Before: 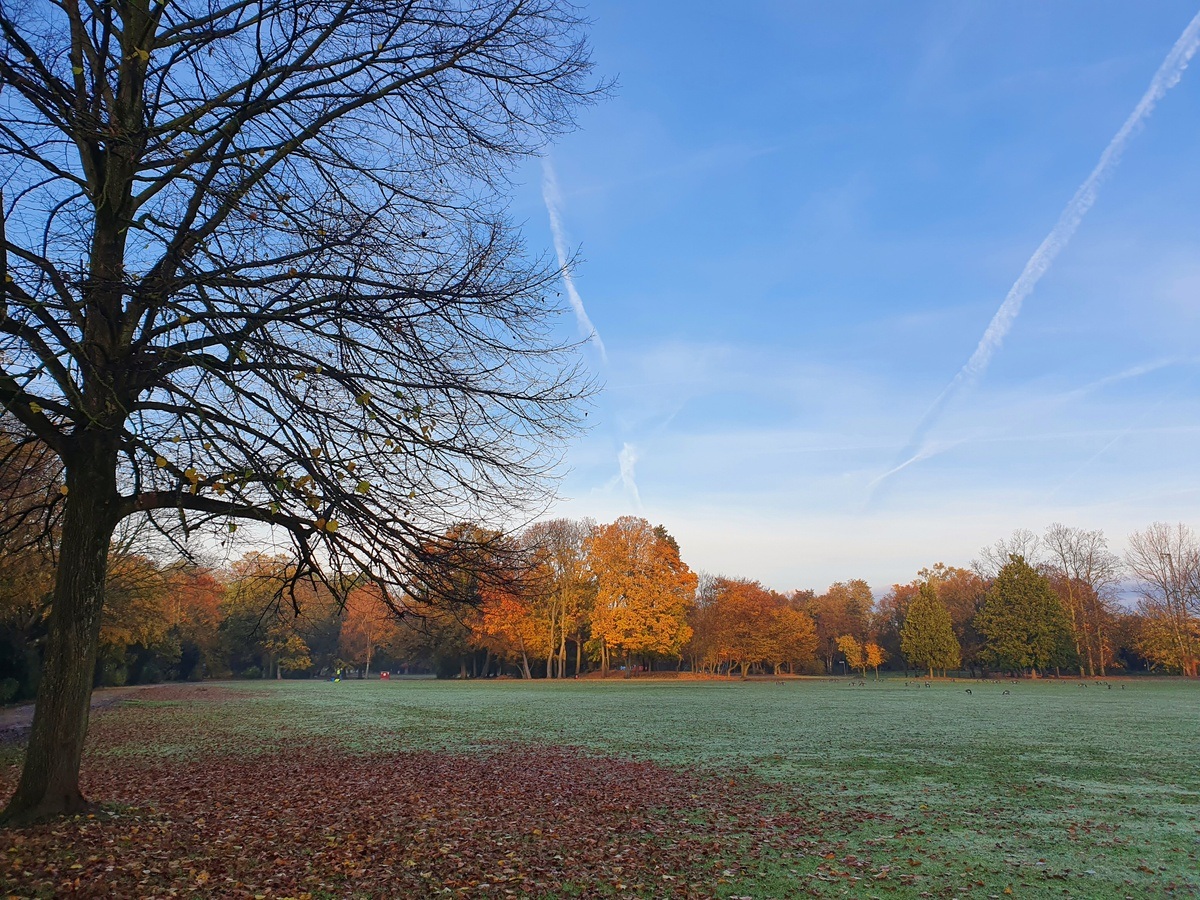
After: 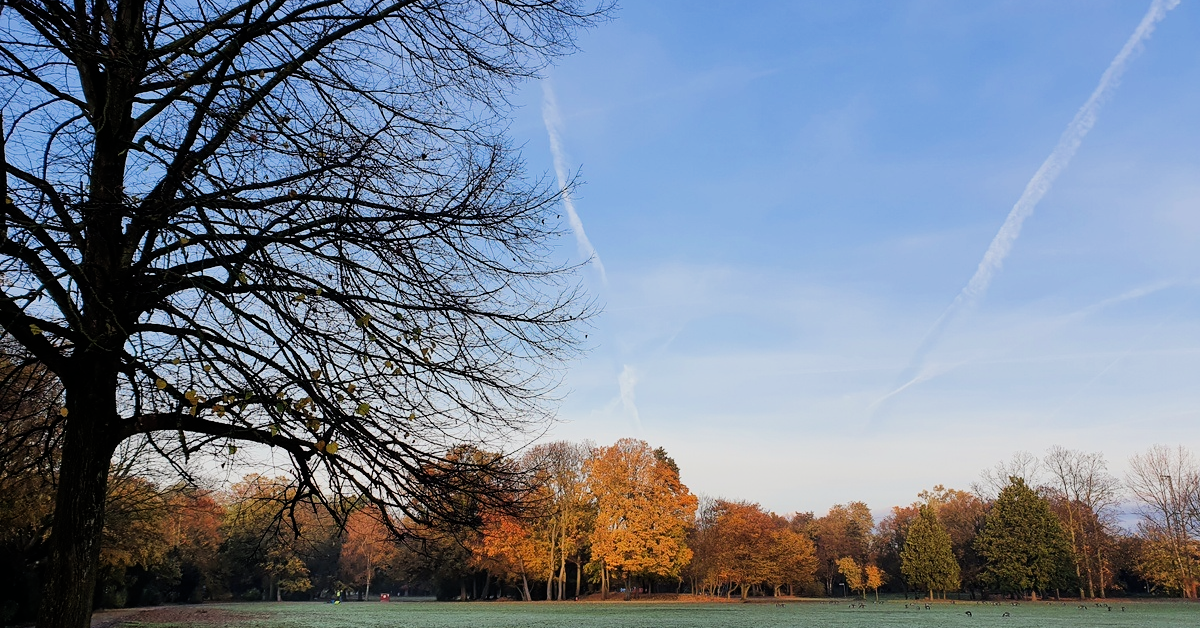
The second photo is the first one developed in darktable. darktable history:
crop and rotate: top 8.755%, bottom 21.37%
filmic rgb: black relative exposure -5.12 EV, white relative exposure 3.99 EV, hardness 2.9, contrast 1.409, highlights saturation mix -30.19%, contrast in shadows safe
